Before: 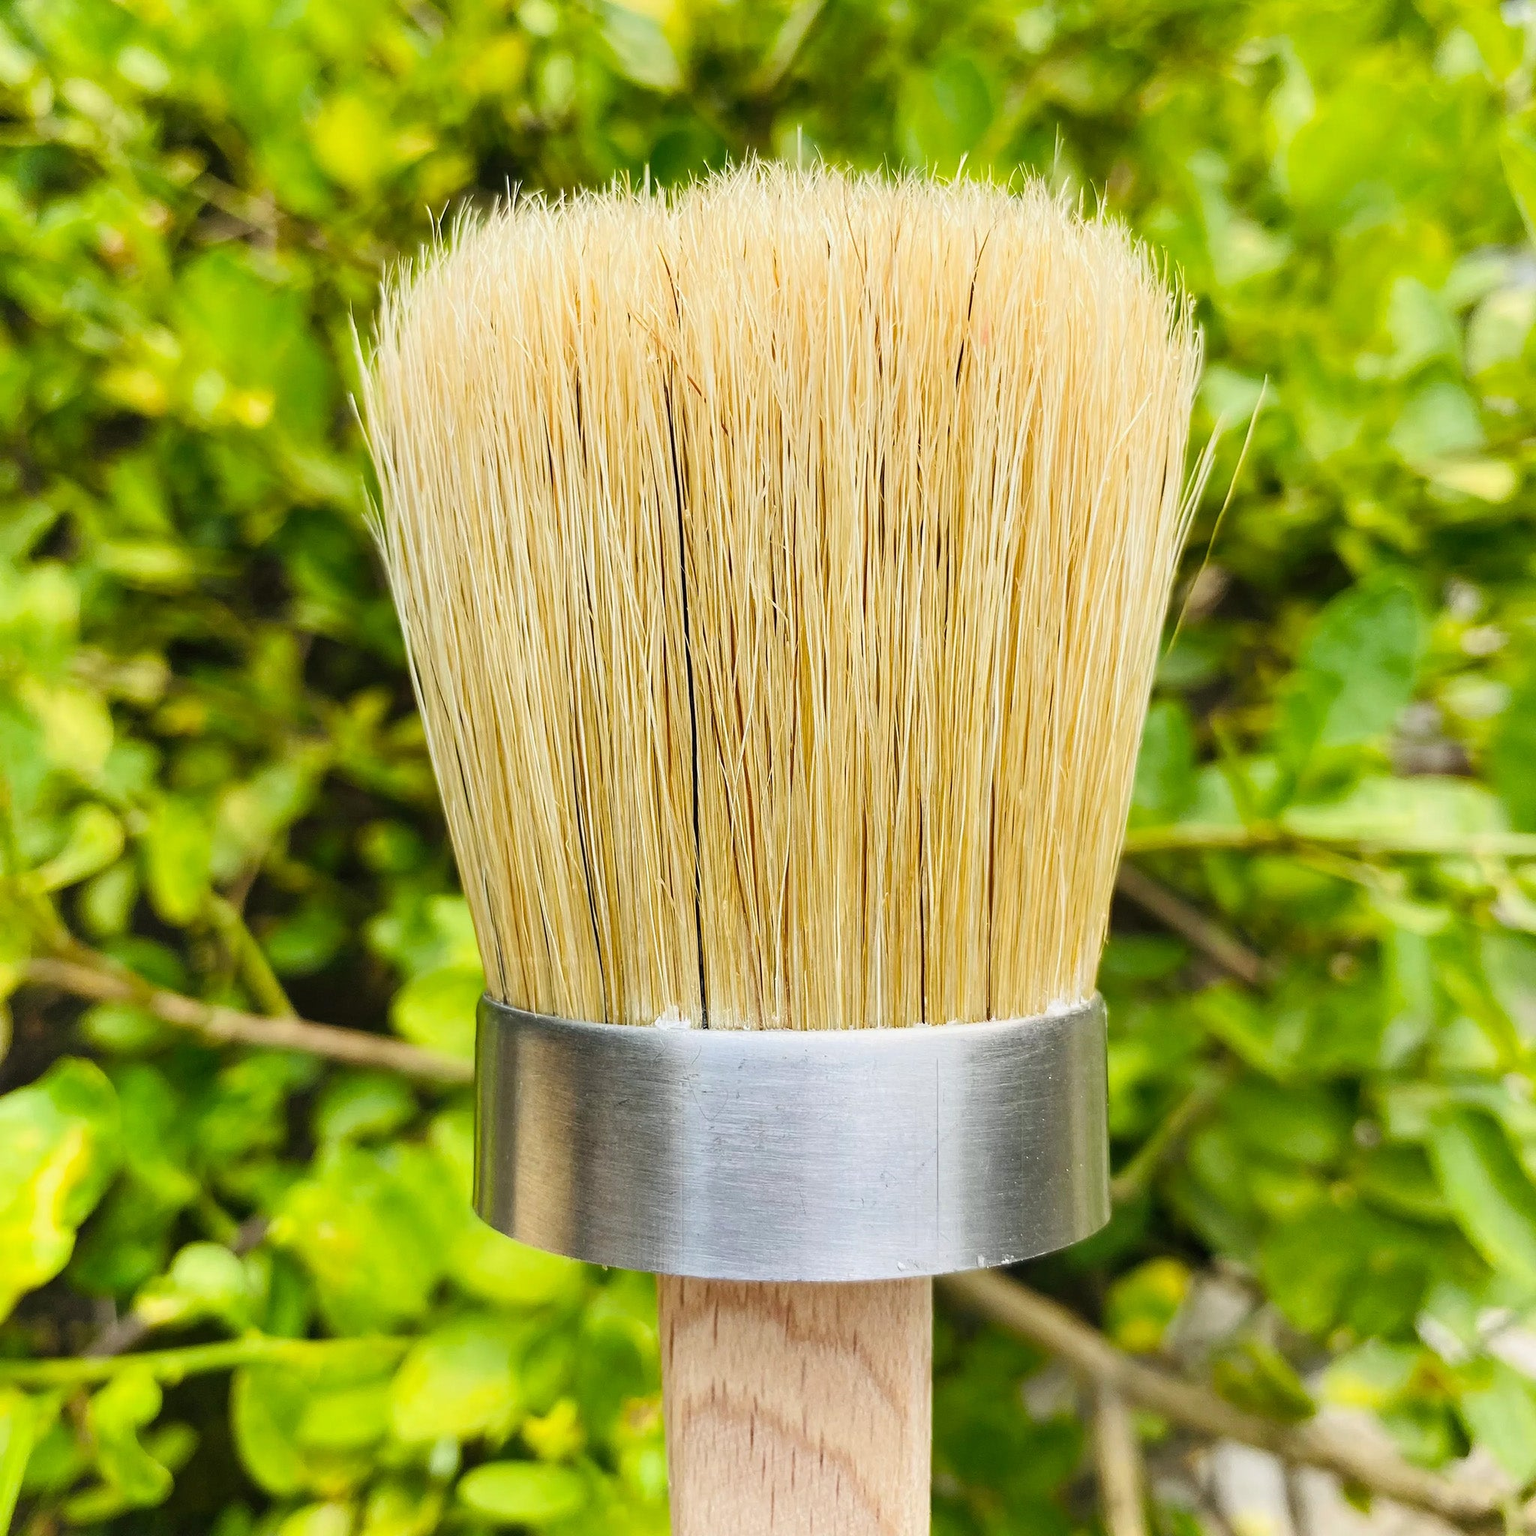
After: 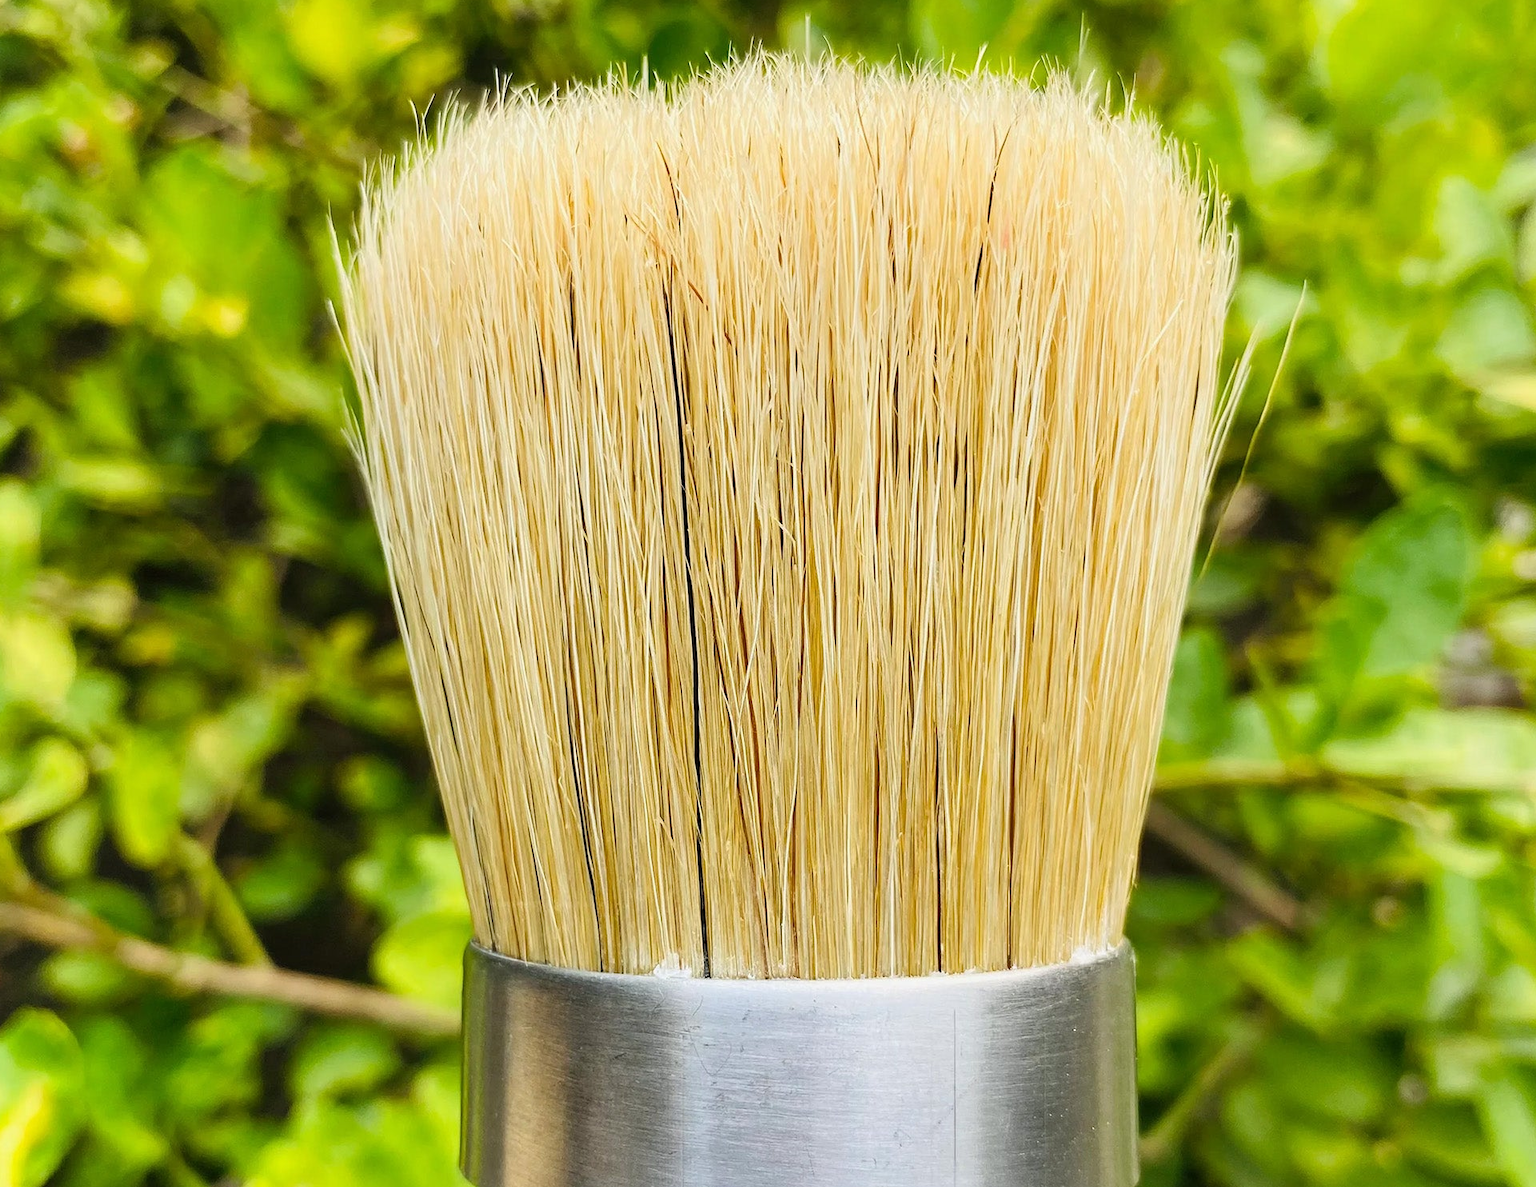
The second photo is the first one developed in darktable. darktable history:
crop: left 2.737%, top 7.287%, right 3.421%, bottom 20.179%
color balance: on, module defaults
